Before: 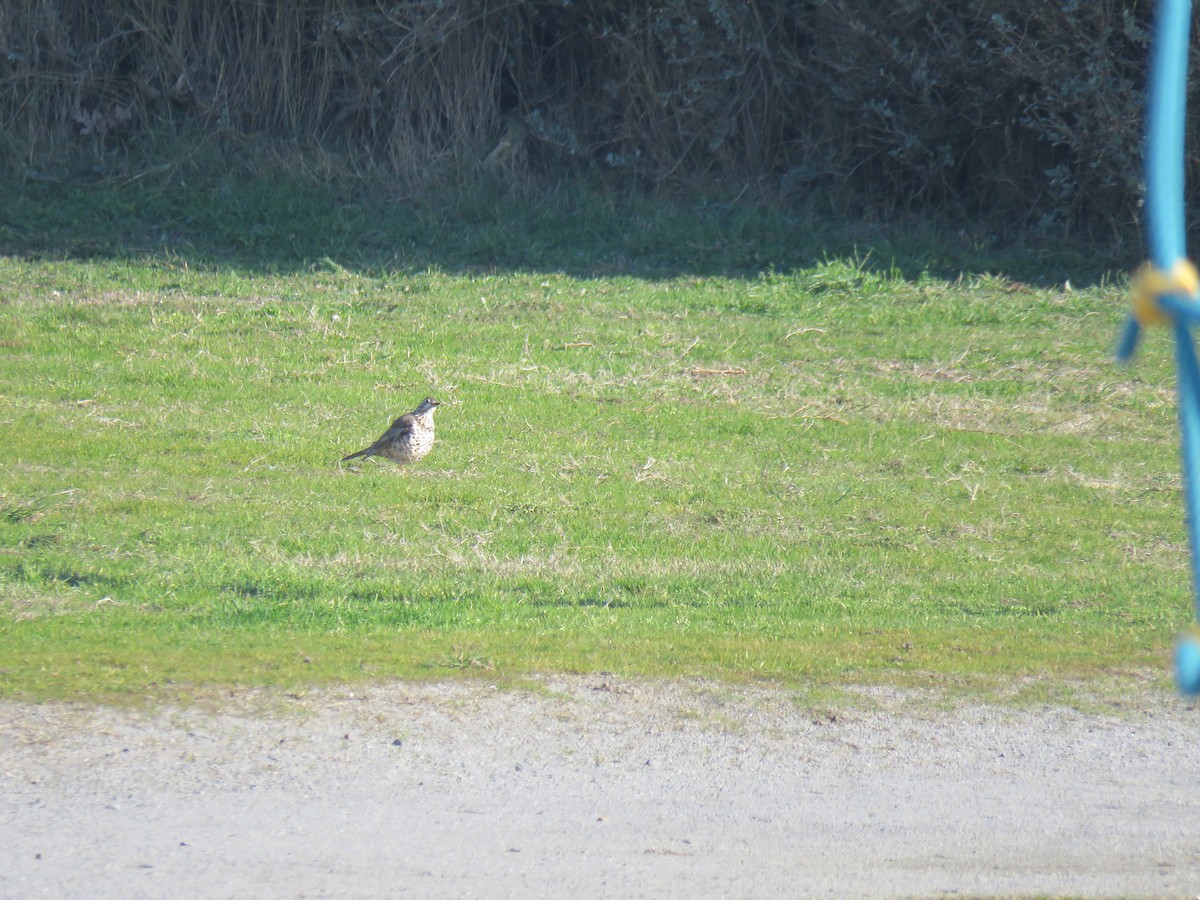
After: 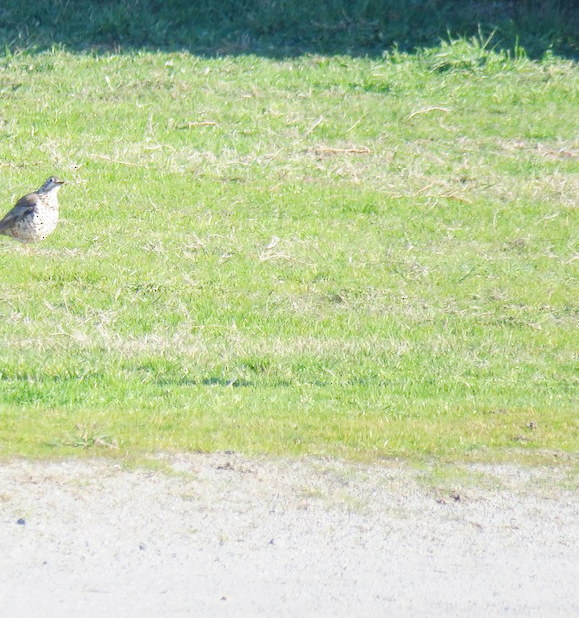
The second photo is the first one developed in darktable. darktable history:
crop: left 31.379%, top 24.658%, right 20.326%, bottom 6.628%
base curve: curves: ch0 [(0, 0) (0.032, 0.025) (0.121, 0.166) (0.206, 0.329) (0.605, 0.79) (1, 1)], preserve colors none
